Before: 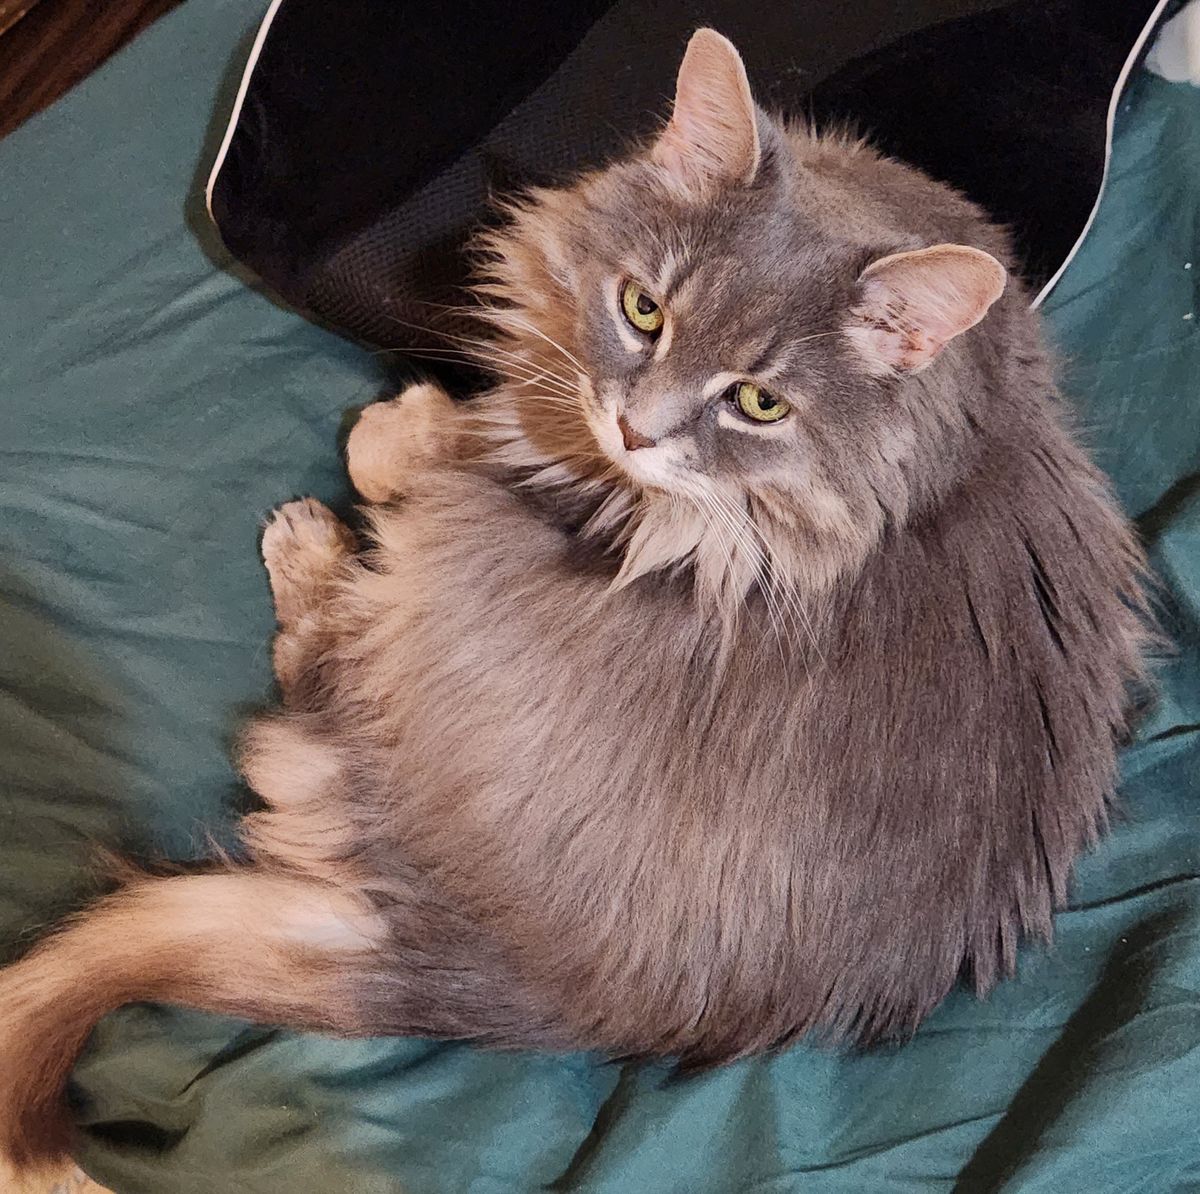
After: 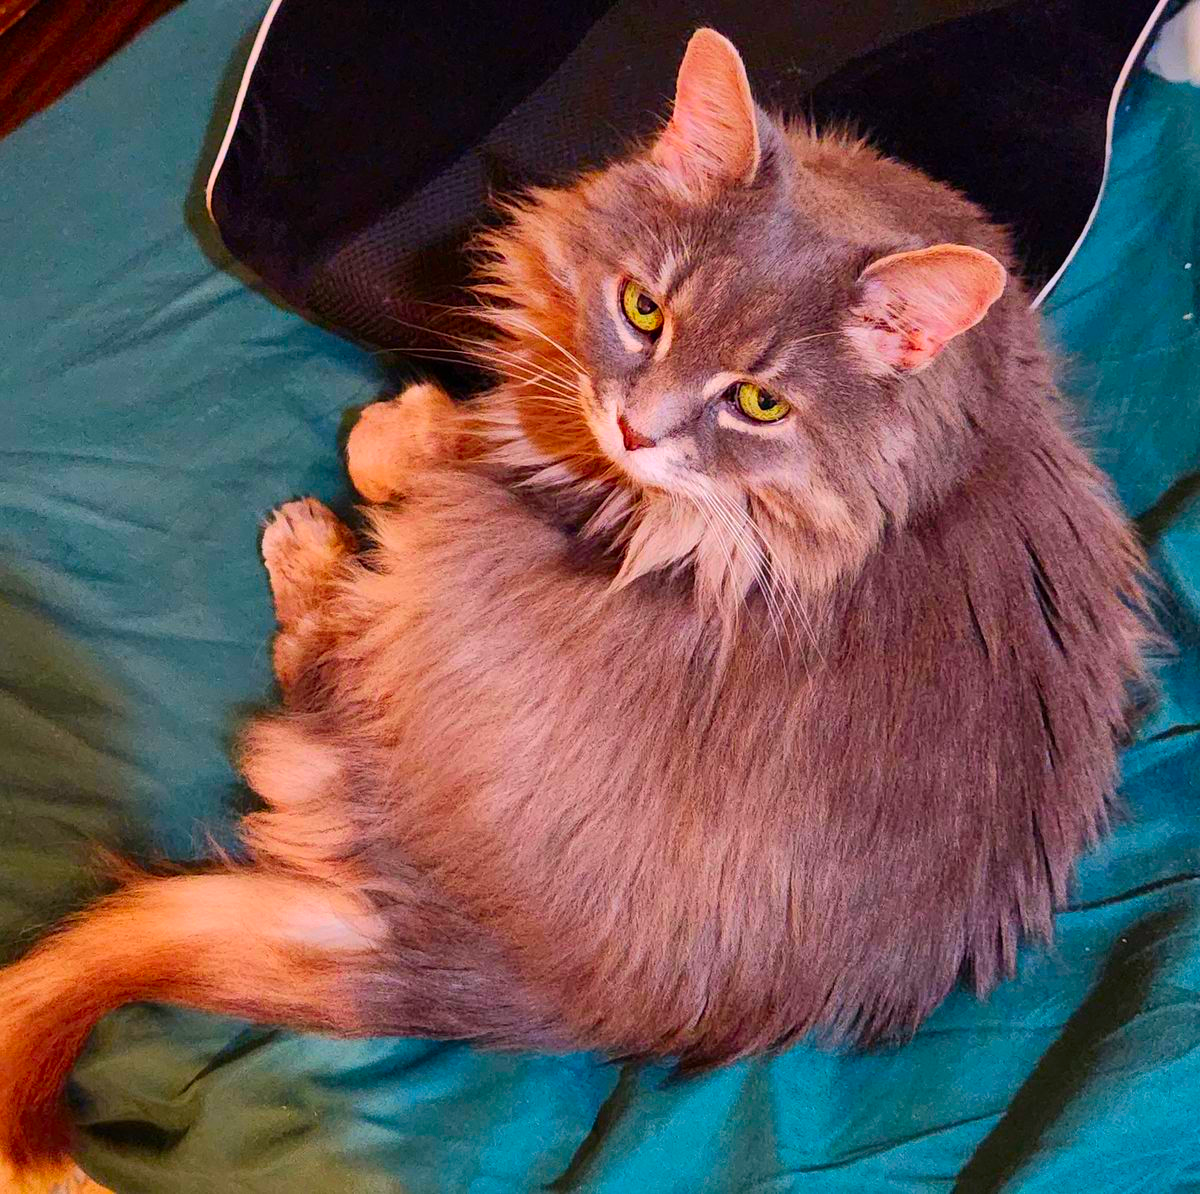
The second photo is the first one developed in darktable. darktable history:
color correction: highlights a* 1.57, highlights b* -1.63, saturation 2.48
